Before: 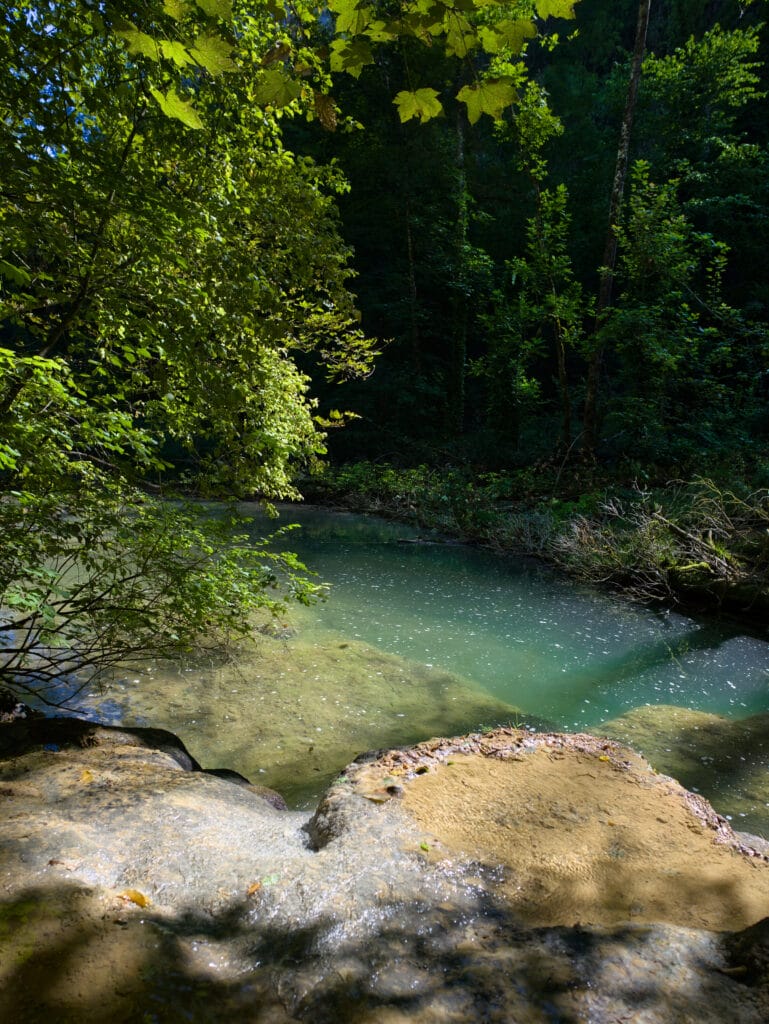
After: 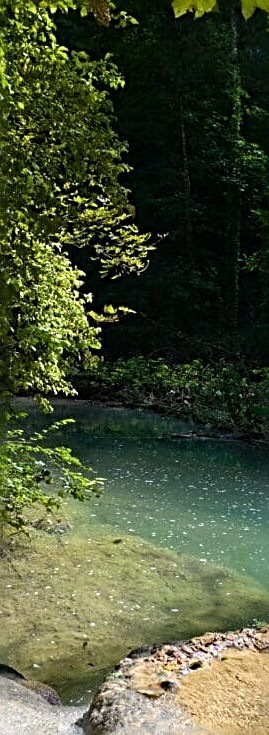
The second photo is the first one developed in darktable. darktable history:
sharpen: radius 3.054, amount 0.761
crop and rotate: left 29.634%, top 10.332%, right 35.271%, bottom 17.858%
tone equalizer: edges refinement/feathering 500, mask exposure compensation -1.57 EV, preserve details no
